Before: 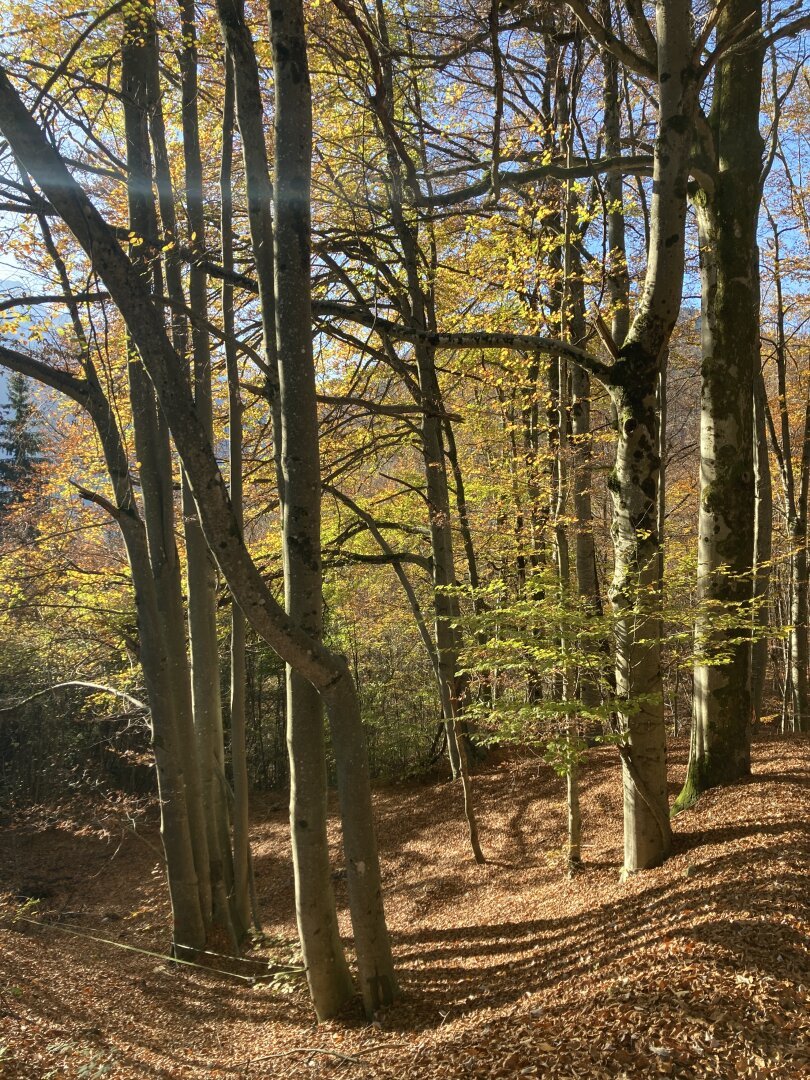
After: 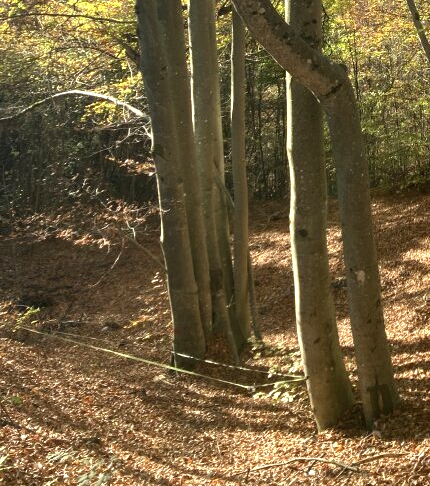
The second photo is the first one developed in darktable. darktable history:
crop and rotate: top 54.814%, right 46.89%, bottom 0.103%
exposure: exposure 0.608 EV, compensate highlight preservation false
local contrast: highlights 104%, shadows 101%, detail 119%, midtone range 0.2
